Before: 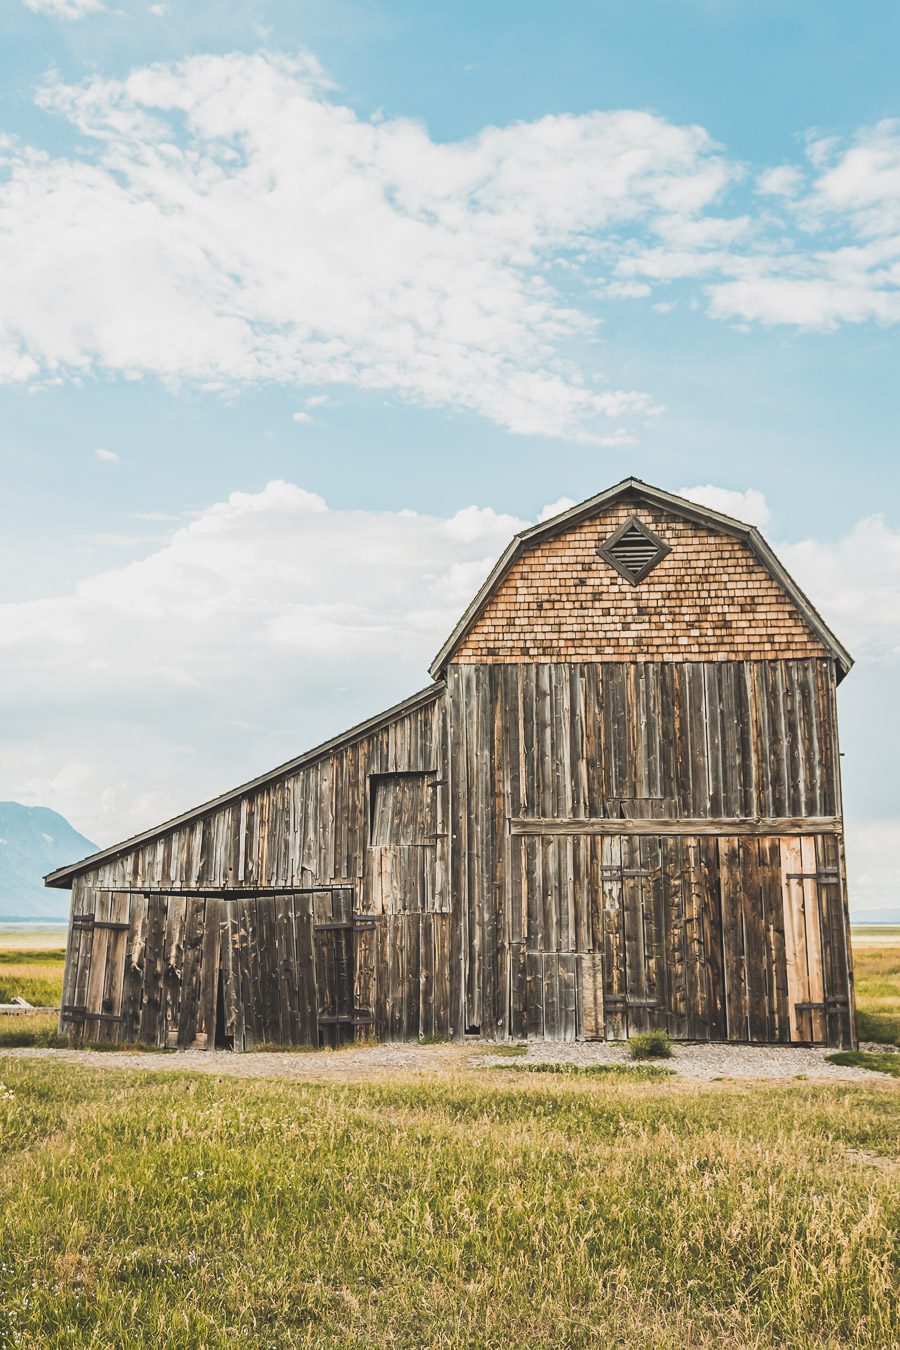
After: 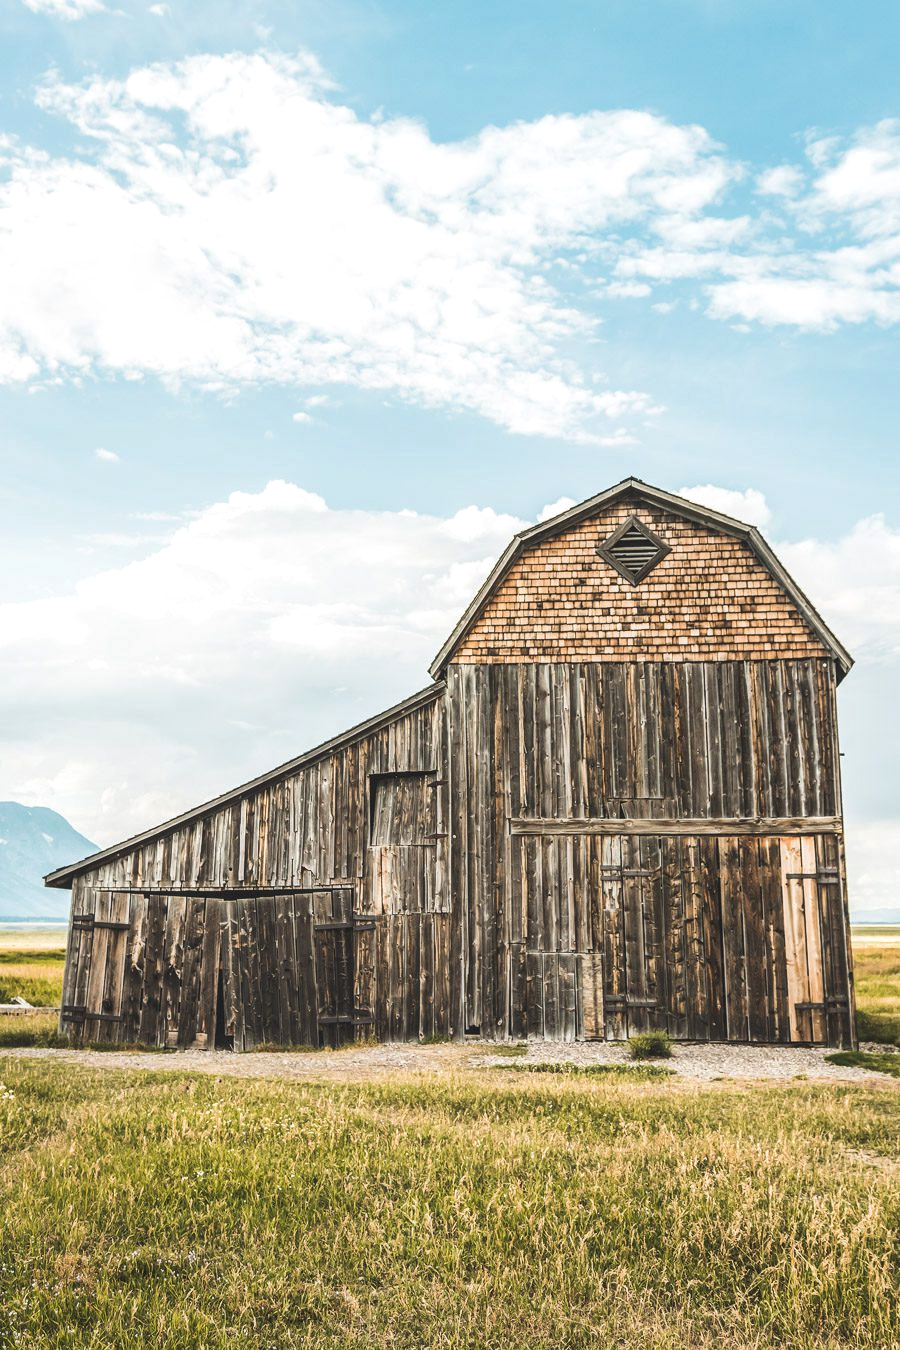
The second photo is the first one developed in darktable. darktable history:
local contrast: on, module defaults
tone equalizer: -8 EV -0.001 EV, -7 EV 0.003 EV, -6 EV -0.002 EV, -5 EV -0.011 EV, -4 EV -0.068 EV, -3 EV -0.219 EV, -2 EV -0.269 EV, -1 EV 0.078 EV, +0 EV 0.286 EV
exposure: compensate highlight preservation false
